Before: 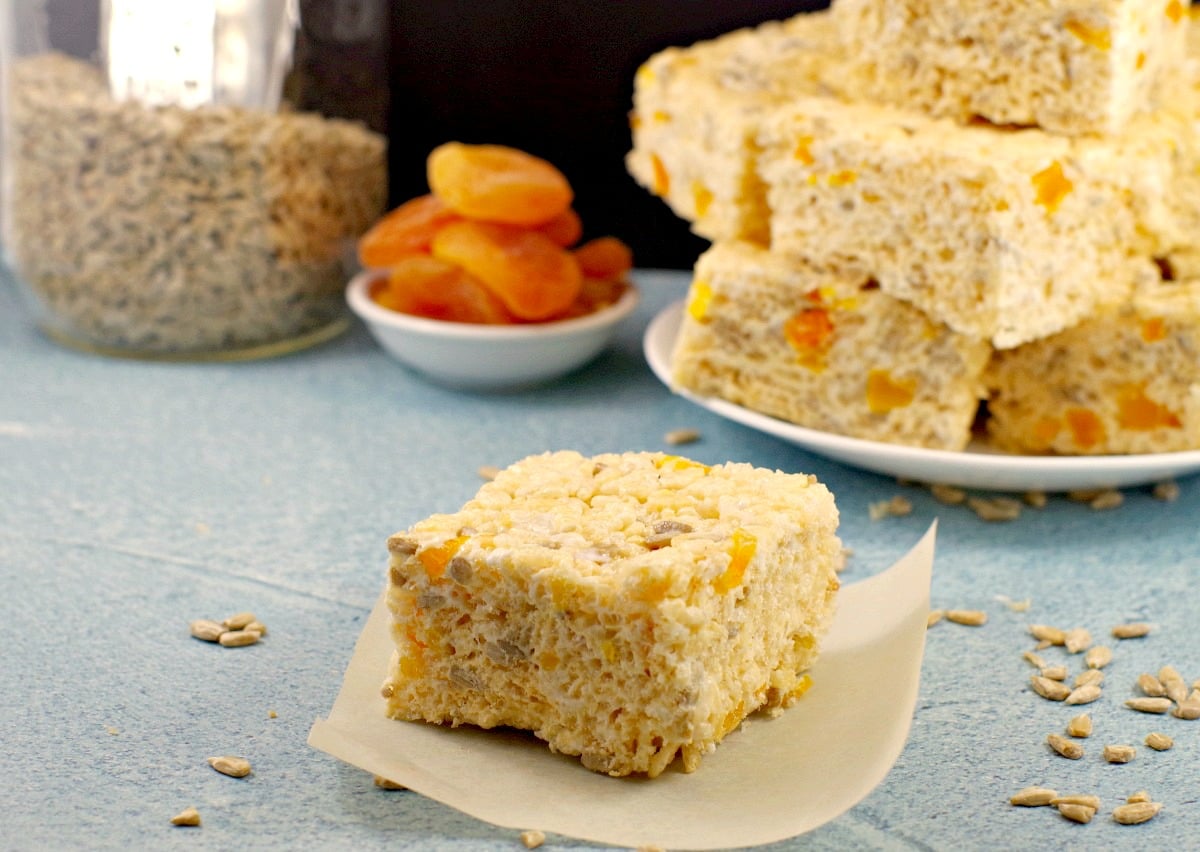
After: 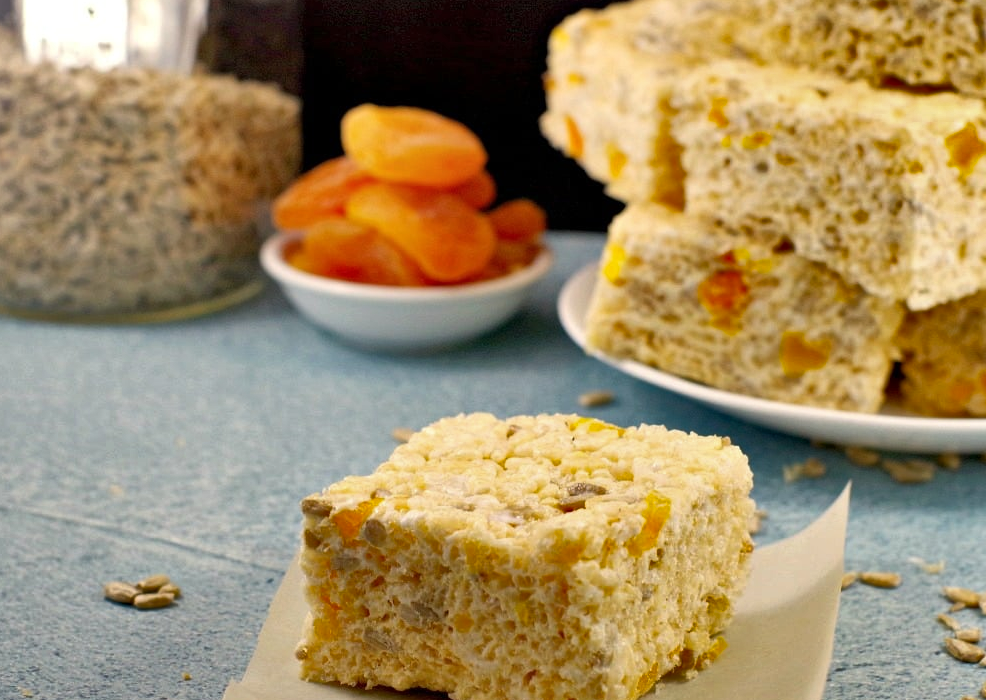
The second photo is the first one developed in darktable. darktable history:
shadows and highlights: white point adjustment 0.1, highlights -70, soften with gaussian
crop and rotate: left 7.196%, top 4.574%, right 10.605%, bottom 13.178%
